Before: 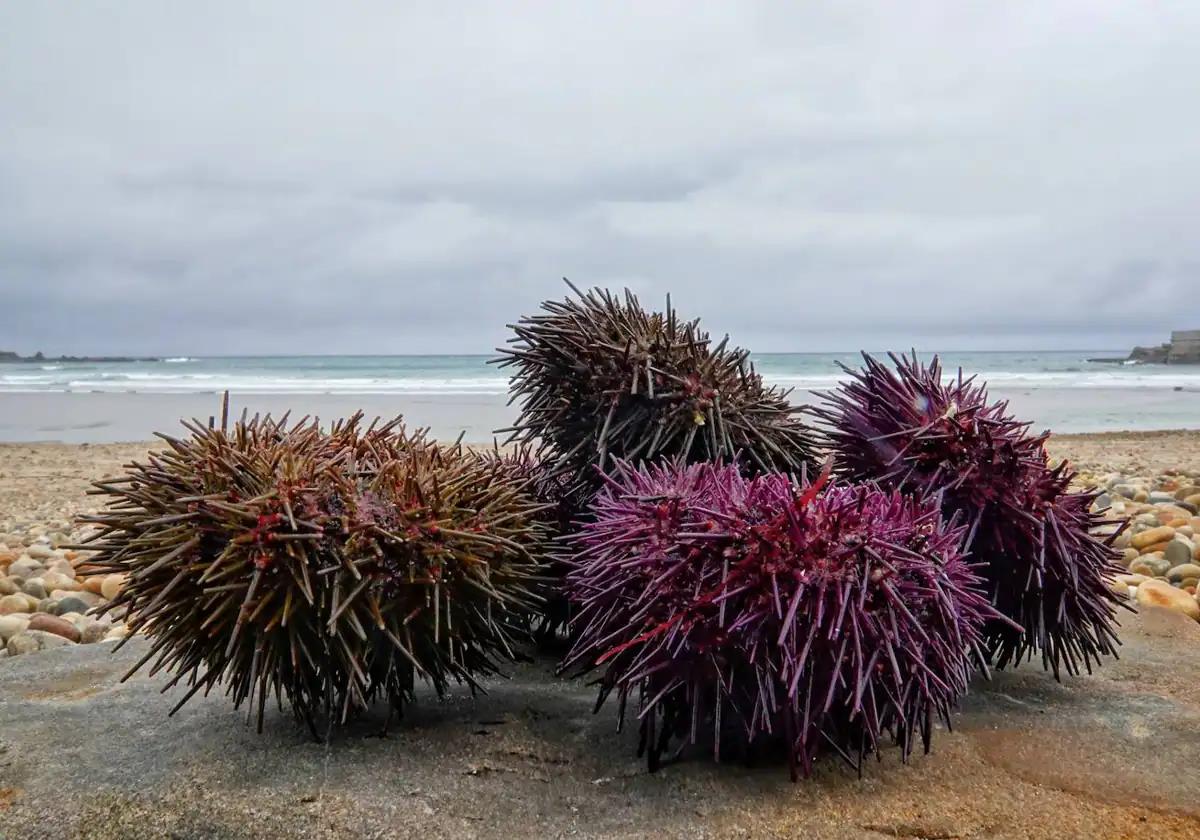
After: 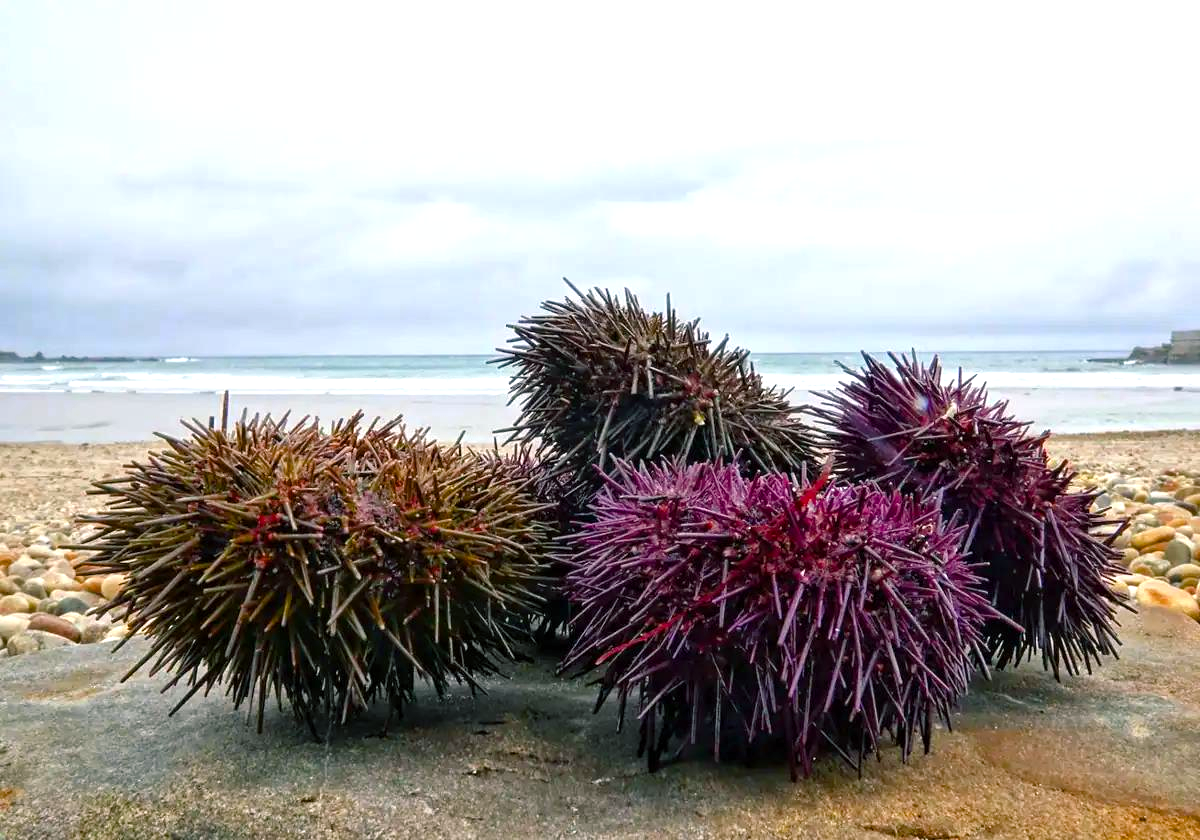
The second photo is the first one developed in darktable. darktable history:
color zones: curves: ch0 [(0.068, 0.464) (0.25, 0.5) (0.48, 0.508) (0.75, 0.536) (0.886, 0.476) (0.967, 0.456)]; ch1 [(0.066, 0.456) (0.25, 0.5) (0.616, 0.508) (0.746, 0.56) (0.934, 0.444)]
color balance rgb: shadows lift › chroma 2.54%, shadows lift › hue 188.65°, perceptual saturation grading › global saturation 20%, perceptual saturation grading › highlights -25.273%, perceptual saturation grading › shadows 25.867%, perceptual brilliance grading › global brilliance 18.346%
